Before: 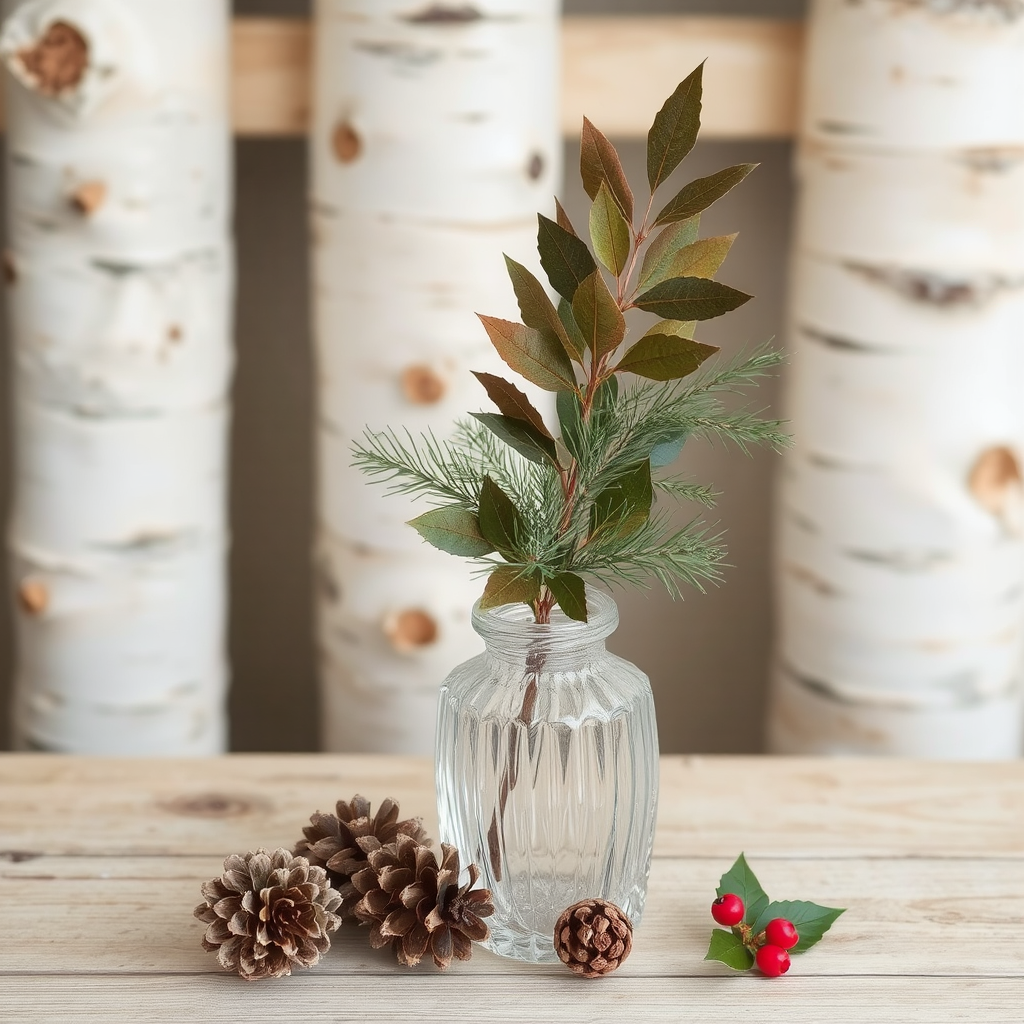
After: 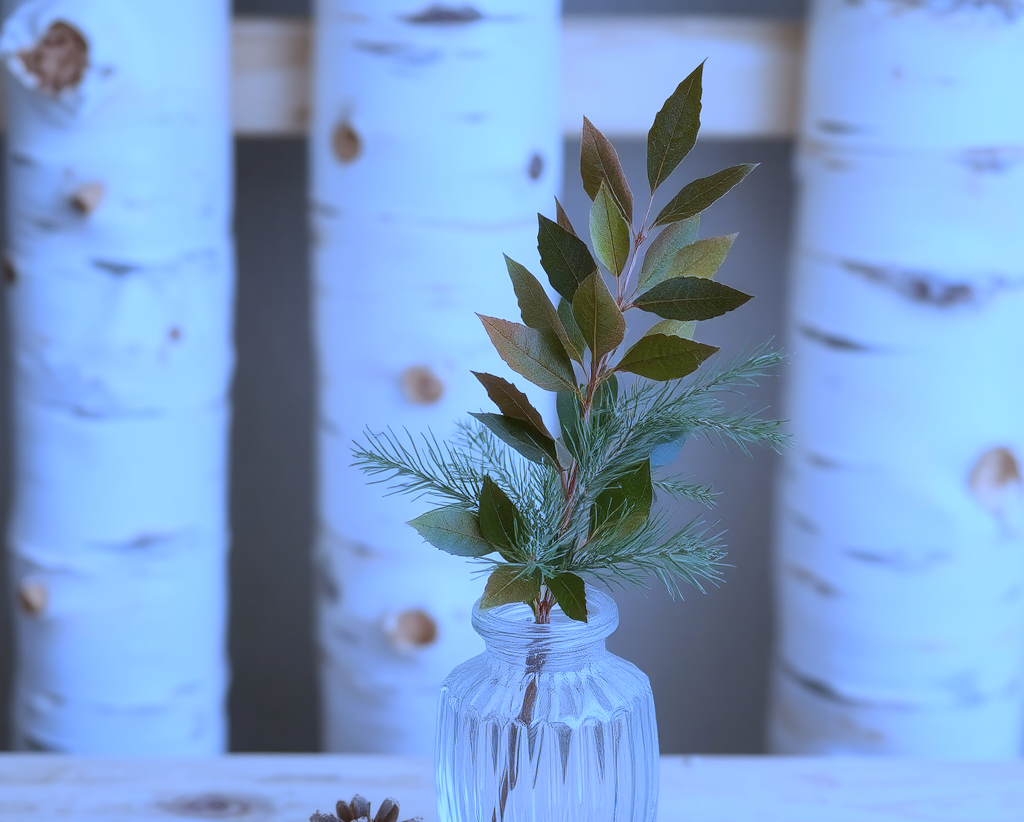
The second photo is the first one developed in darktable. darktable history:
crop: bottom 19.644%
color zones: curves: ch0 [(0, 0.5) (0.143, 0.5) (0.286, 0.5) (0.429, 0.495) (0.571, 0.437) (0.714, 0.44) (0.857, 0.496) (1, 0.5)]
white balance: red 0.766, blue 1.537
